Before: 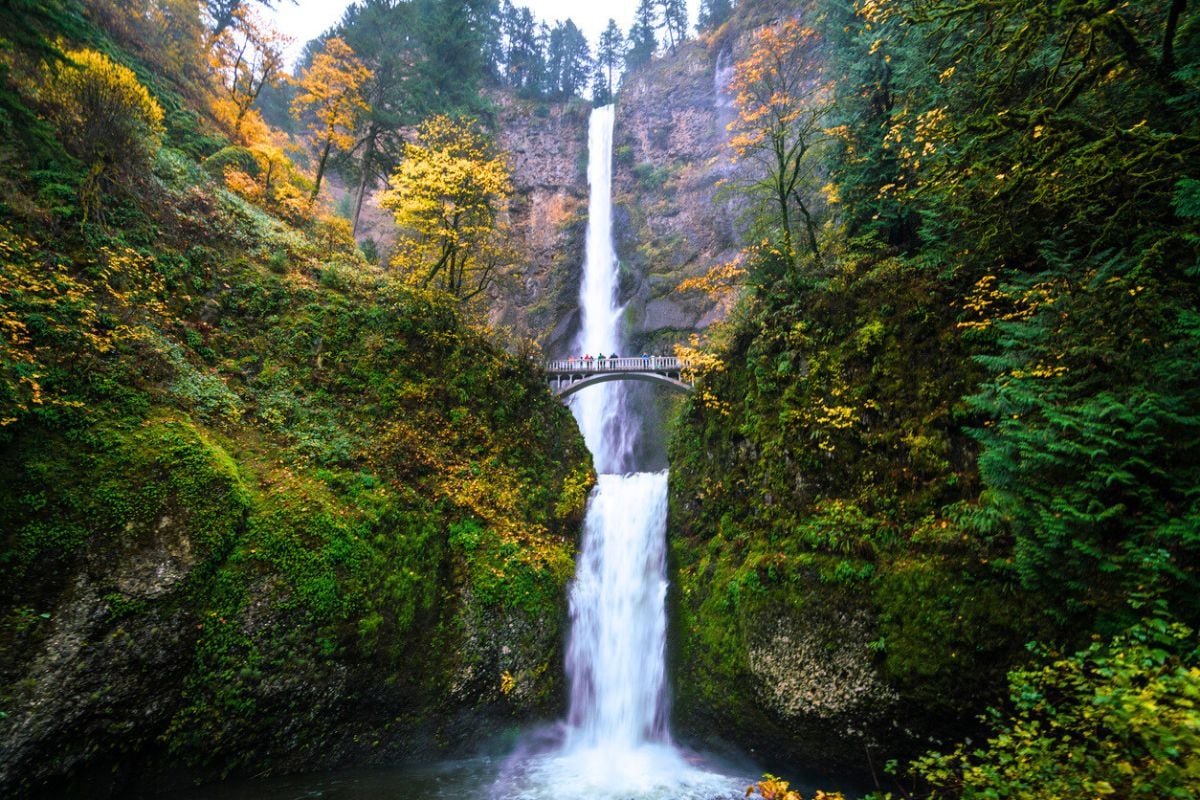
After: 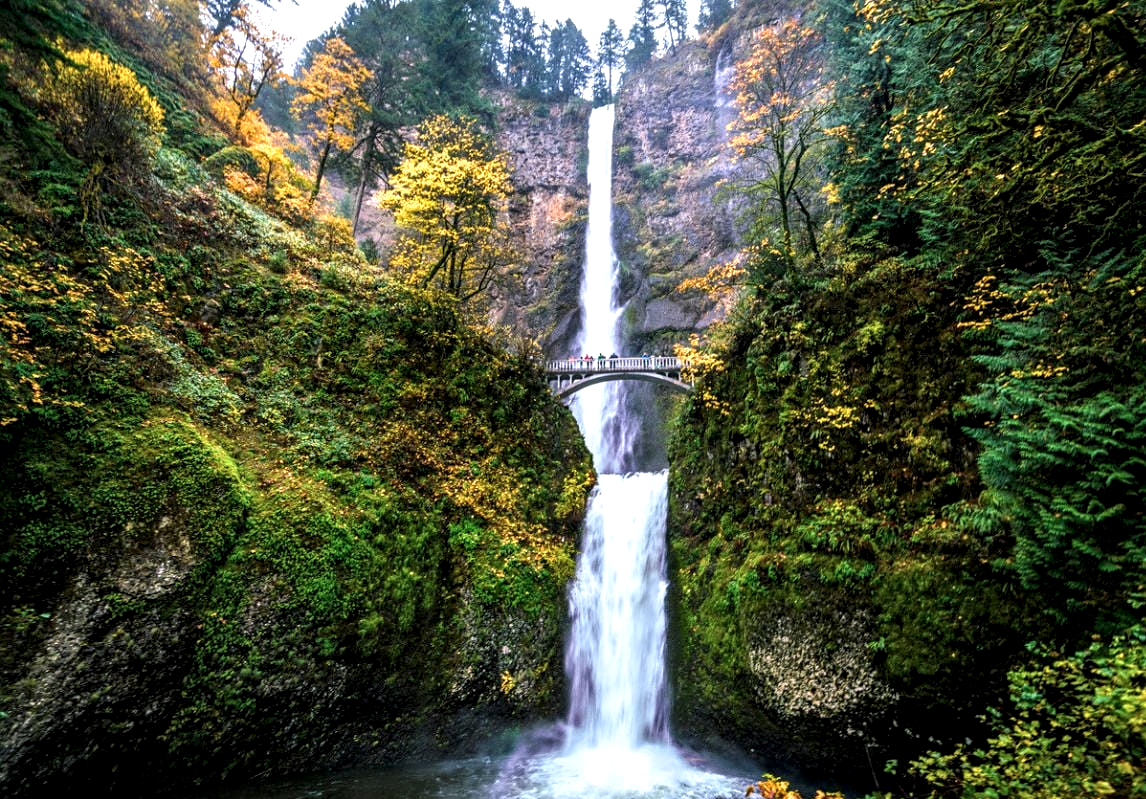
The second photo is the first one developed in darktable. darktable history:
sharpen: amount 0.202
crop: right 4.472%, bottom 0.028%
local contrast: highlights 60%, shadows 60%, detail 160%
